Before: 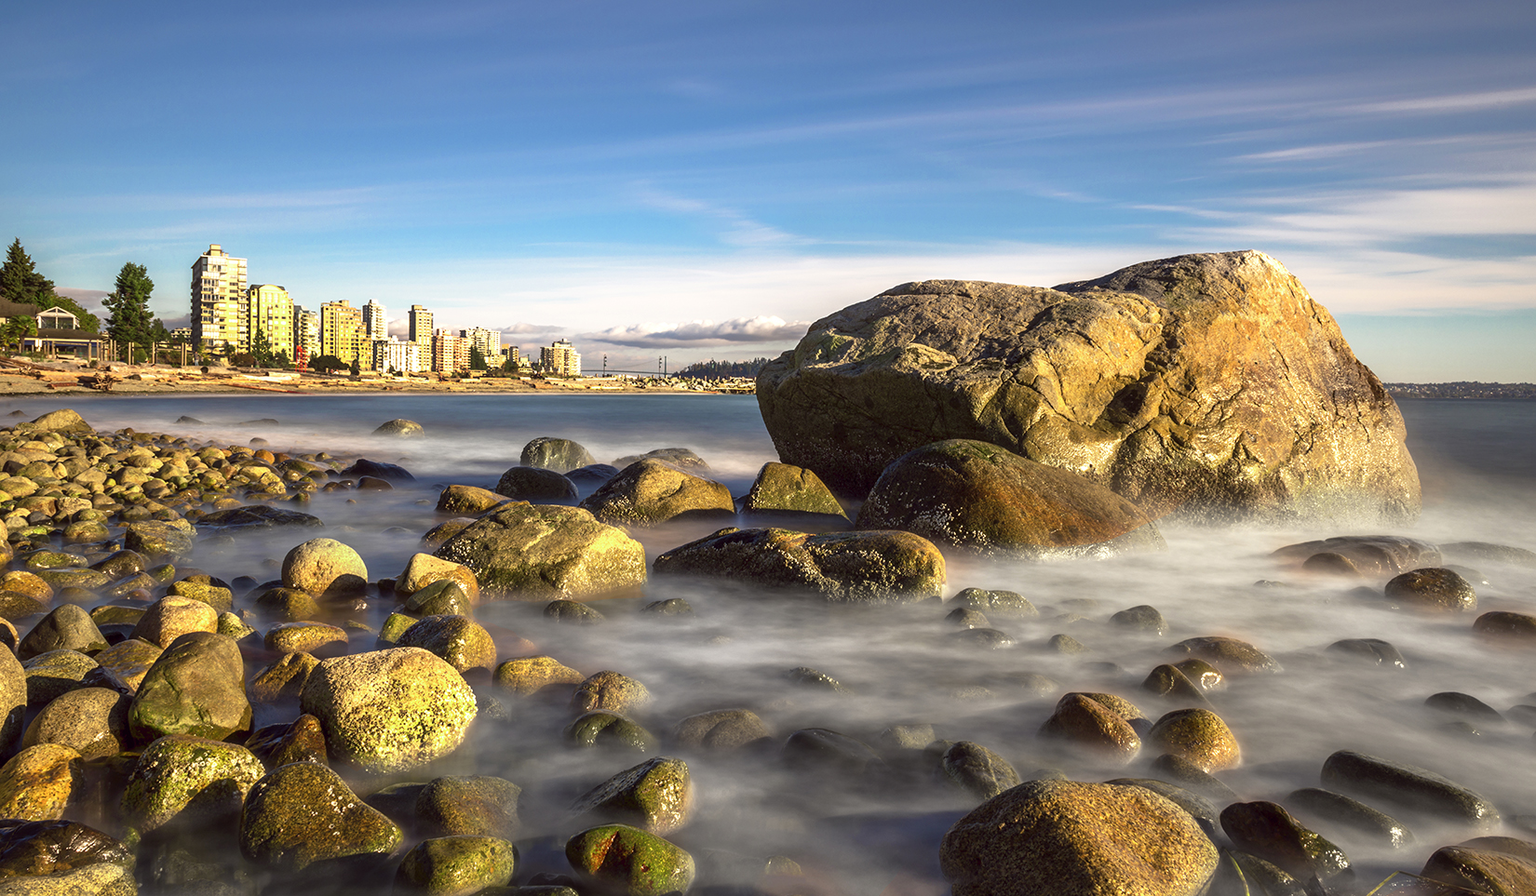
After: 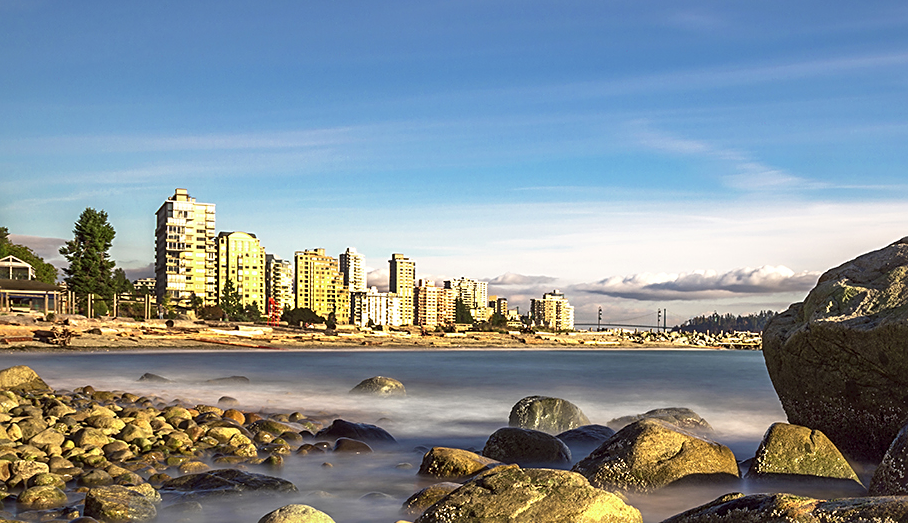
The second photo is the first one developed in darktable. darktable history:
sharpen: on, module defaults
crop and rotate: left 3.042%, top 7.695%, right 41.9%, bottom 37.938%
shadows and highlights: low approximation 0.01, soften with gaussian
